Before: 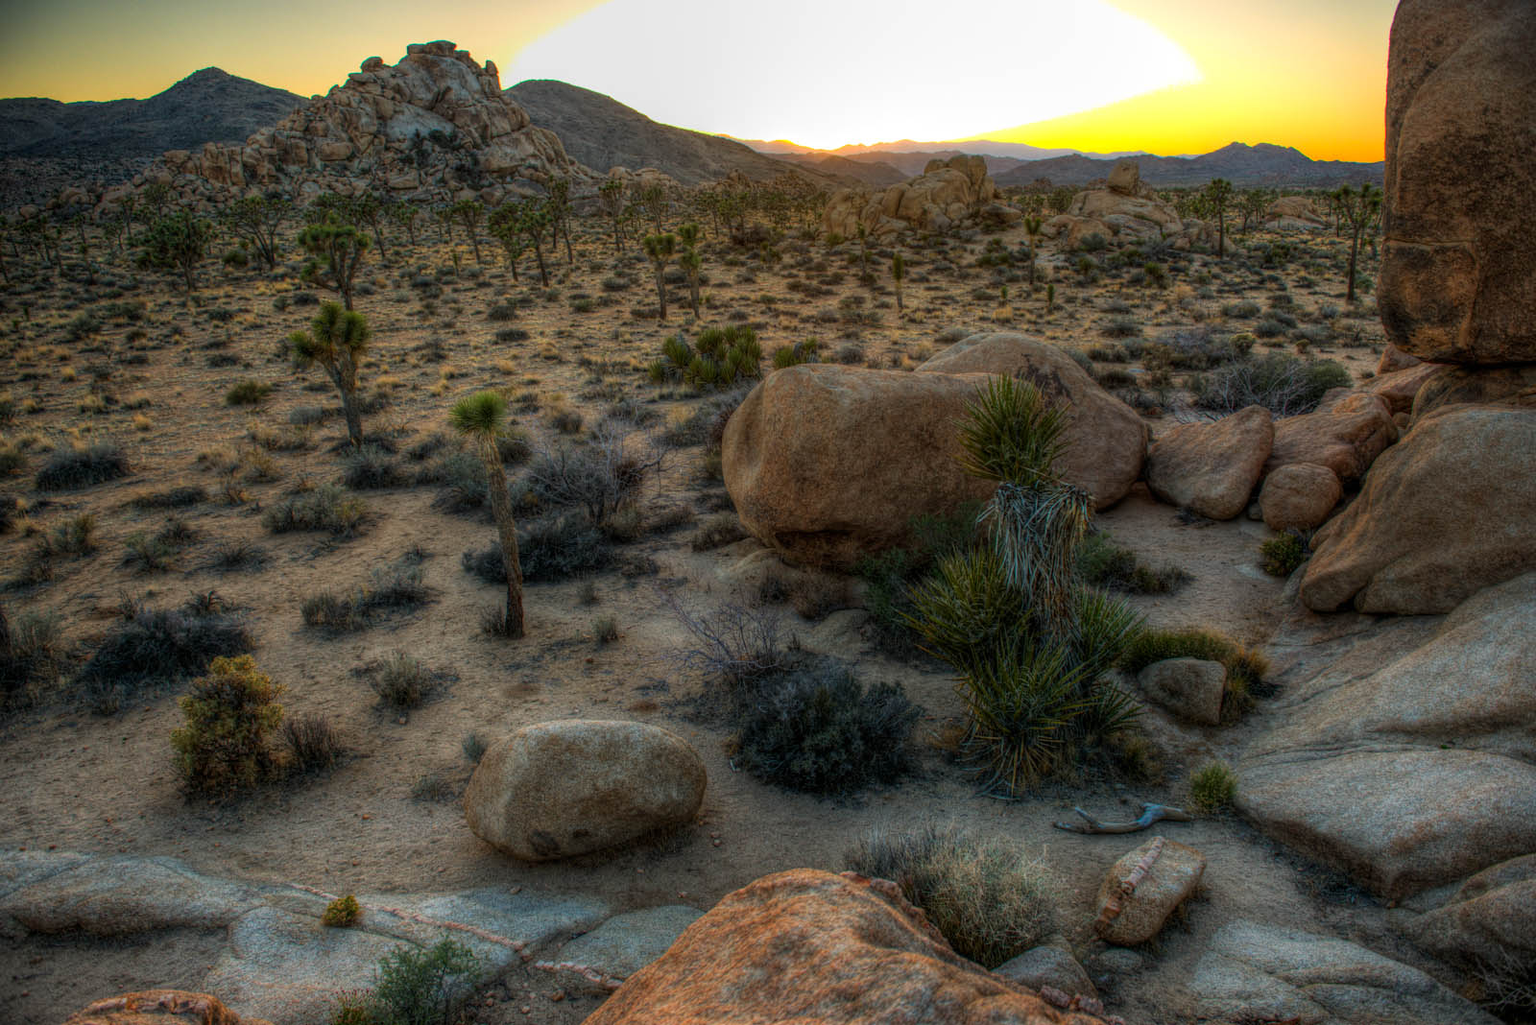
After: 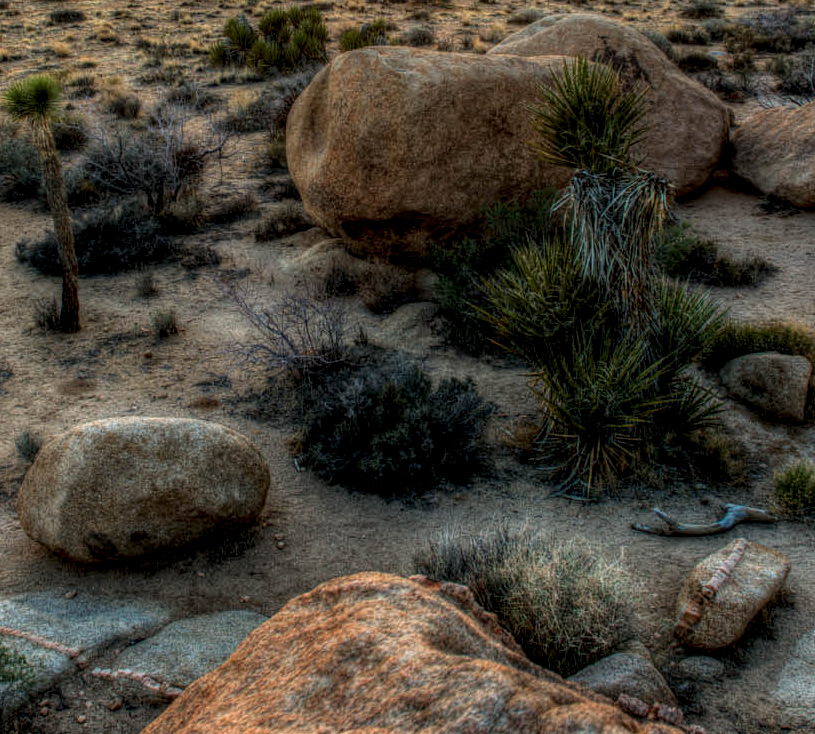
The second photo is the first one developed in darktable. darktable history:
crop and rotate: left 29.168%, top 31.22%, right 19.862%
local contrast: highlights 60%, shadows 64%, detail 160%
